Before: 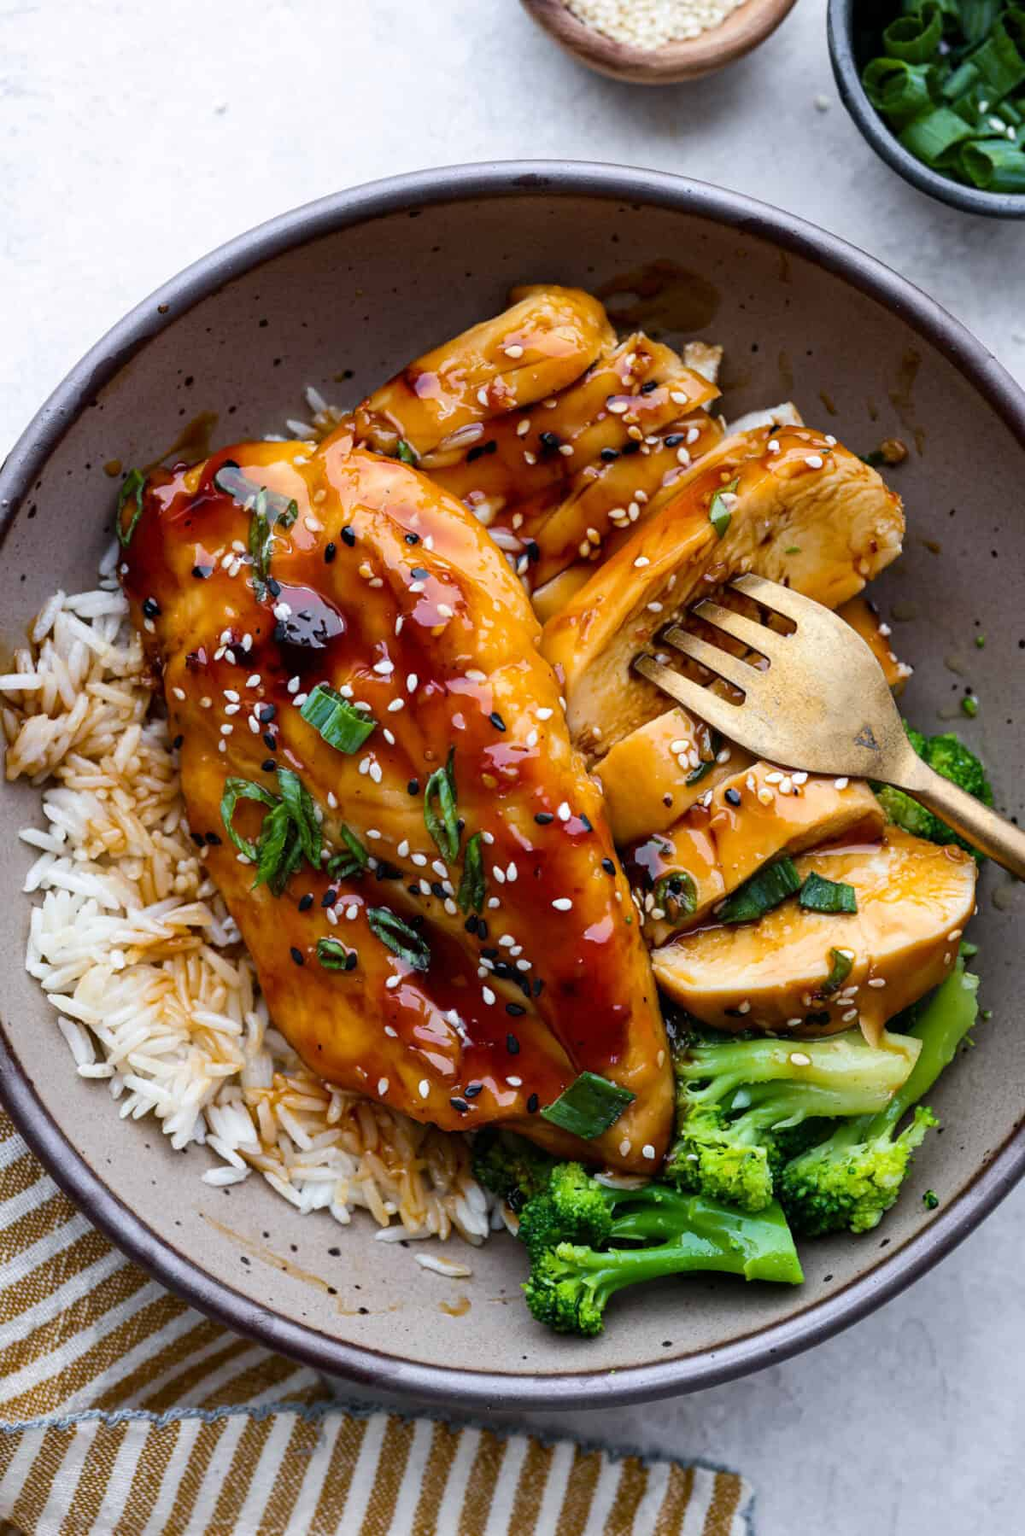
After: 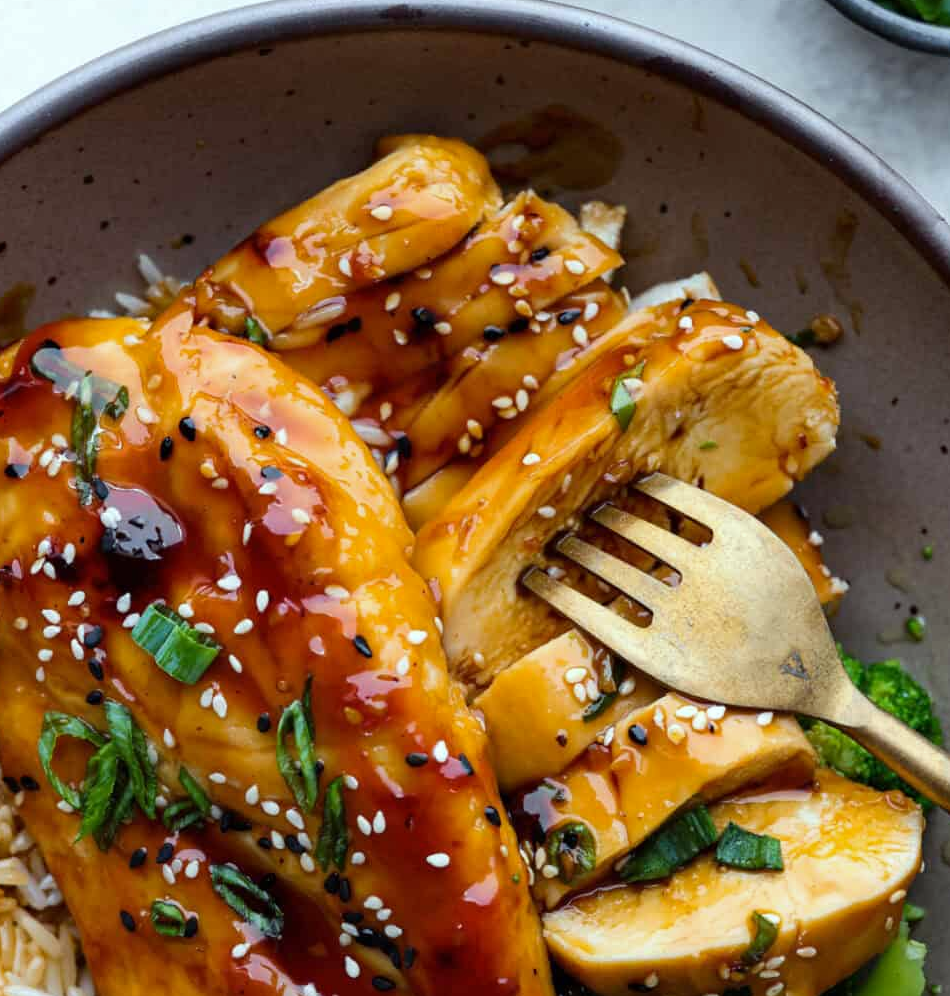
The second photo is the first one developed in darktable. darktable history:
color correction: highlights a* -6.42, highlights b* 0.576
crop: left 18.362%, top 11.092%, right 2.423%, bottom 33.514%
